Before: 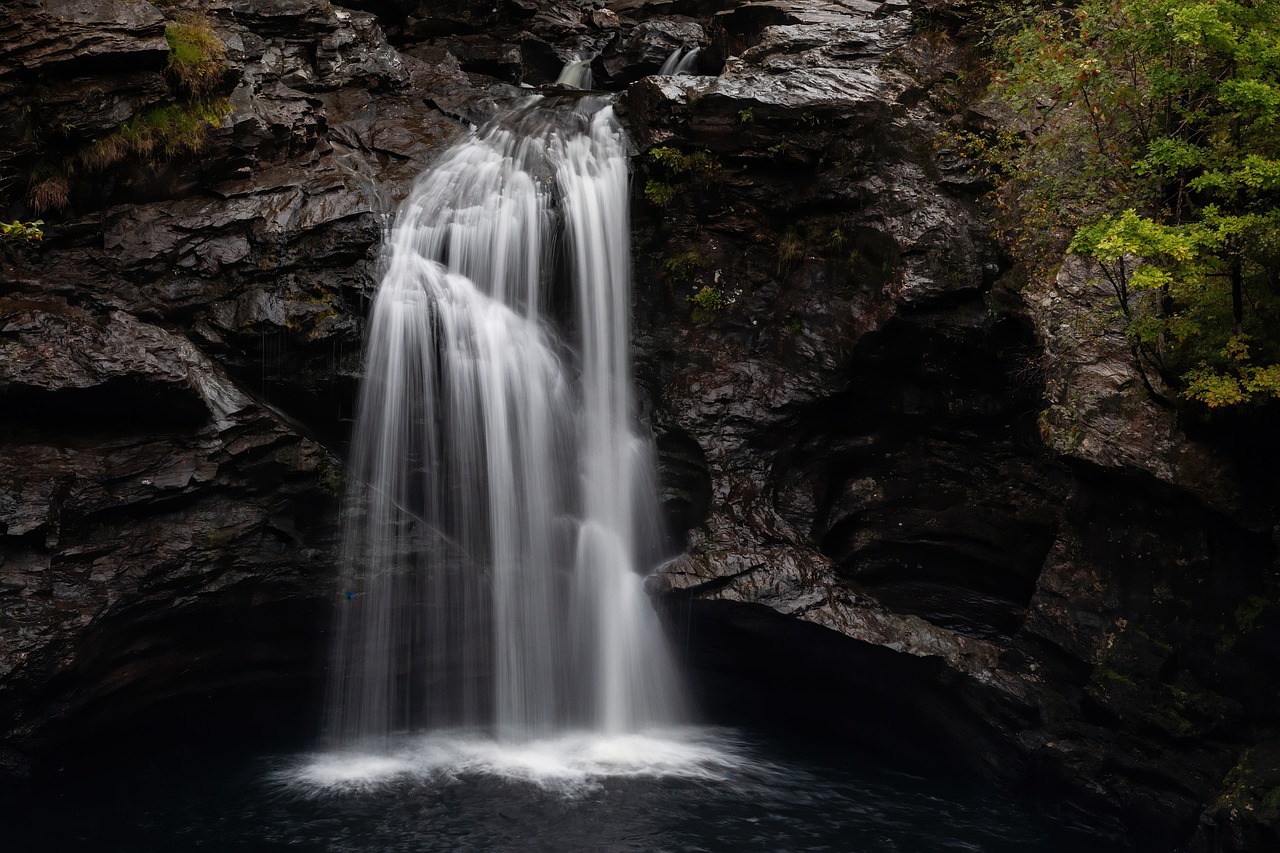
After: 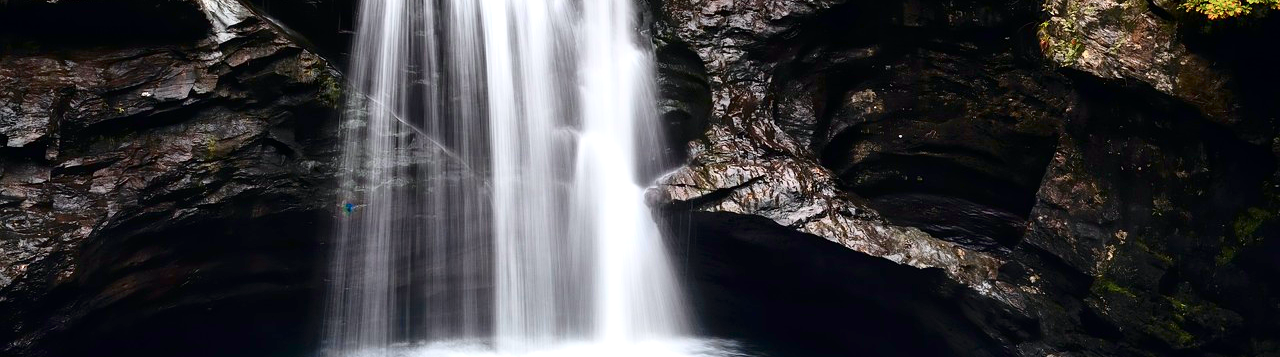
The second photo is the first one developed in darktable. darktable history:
crop: top 45.551%, bottom 12.262%
exposure: exposure 1.5 EV, compensate highlight preservation false
tone curve: curves: ch0 [(0, 0) (0.051, 0.021) (0.11, 0.069) (0.249, 0.235) (0.452, 0.526) (0.596, 0.713) (0.703, 0.83) (0.851, 0.938) (1, 1)]; ch1 [(0, 0) (0.1, 0.038) (0.318, 0.221) (0.413, 0.325) (0.443, 0.412) (0.483, 0.474) (0.503, 0.501) (0.516, 0.517) (0.548, 0.568) (0.569, 0.599) (0.594, 0.634) (0.666, 0.701) (1, 1)]; ch2 [(0, 0) (0.453, 0.435) (0.479, 0.476) (0.504, 0.5) (0.529, 0.537) (0.556, 0.583) (0.584, 0.618) (0.824, 0.815) (1, 1)], color space Lab, independent channels, preserve colors none
